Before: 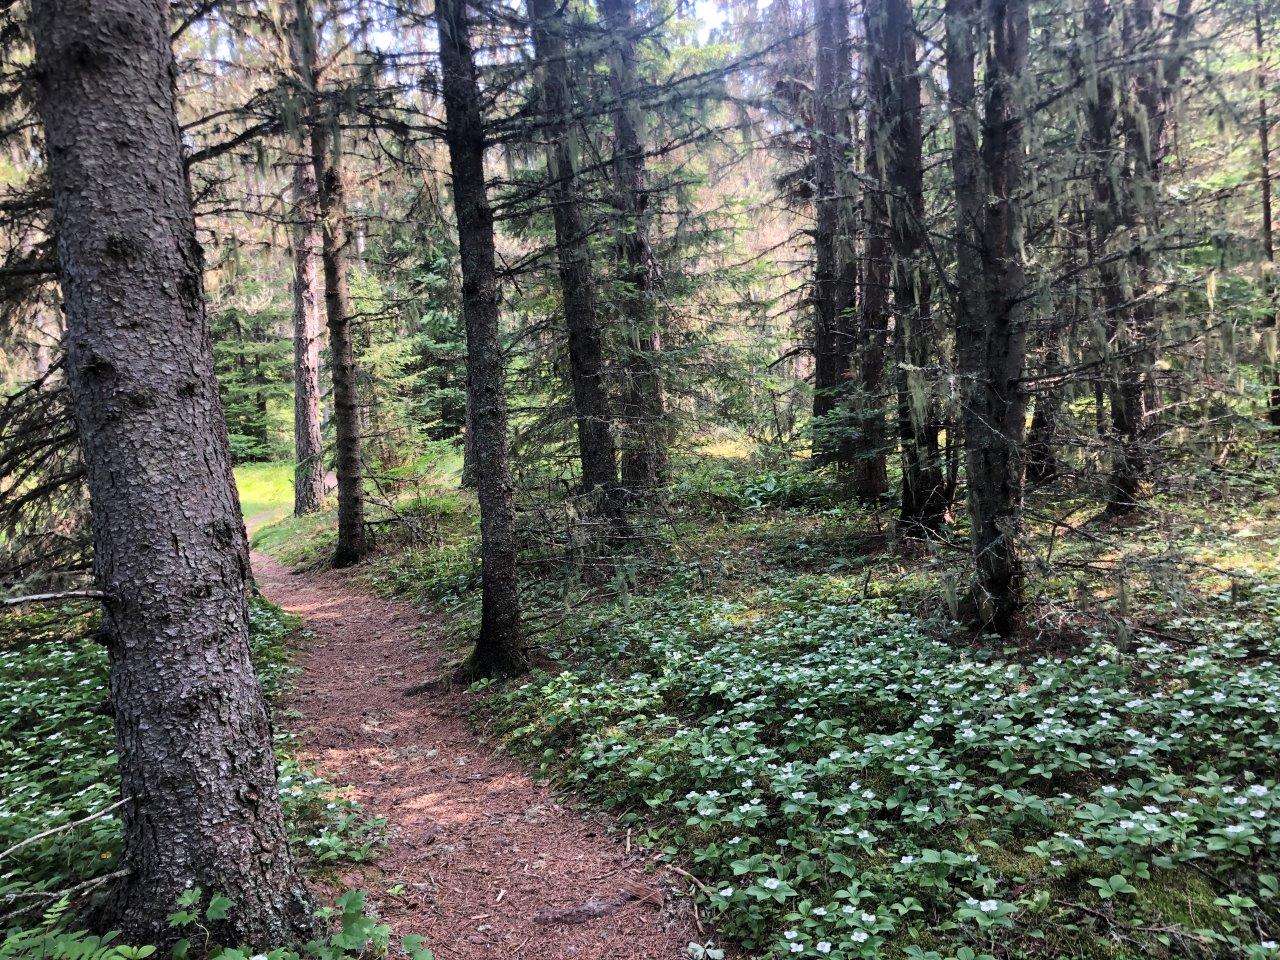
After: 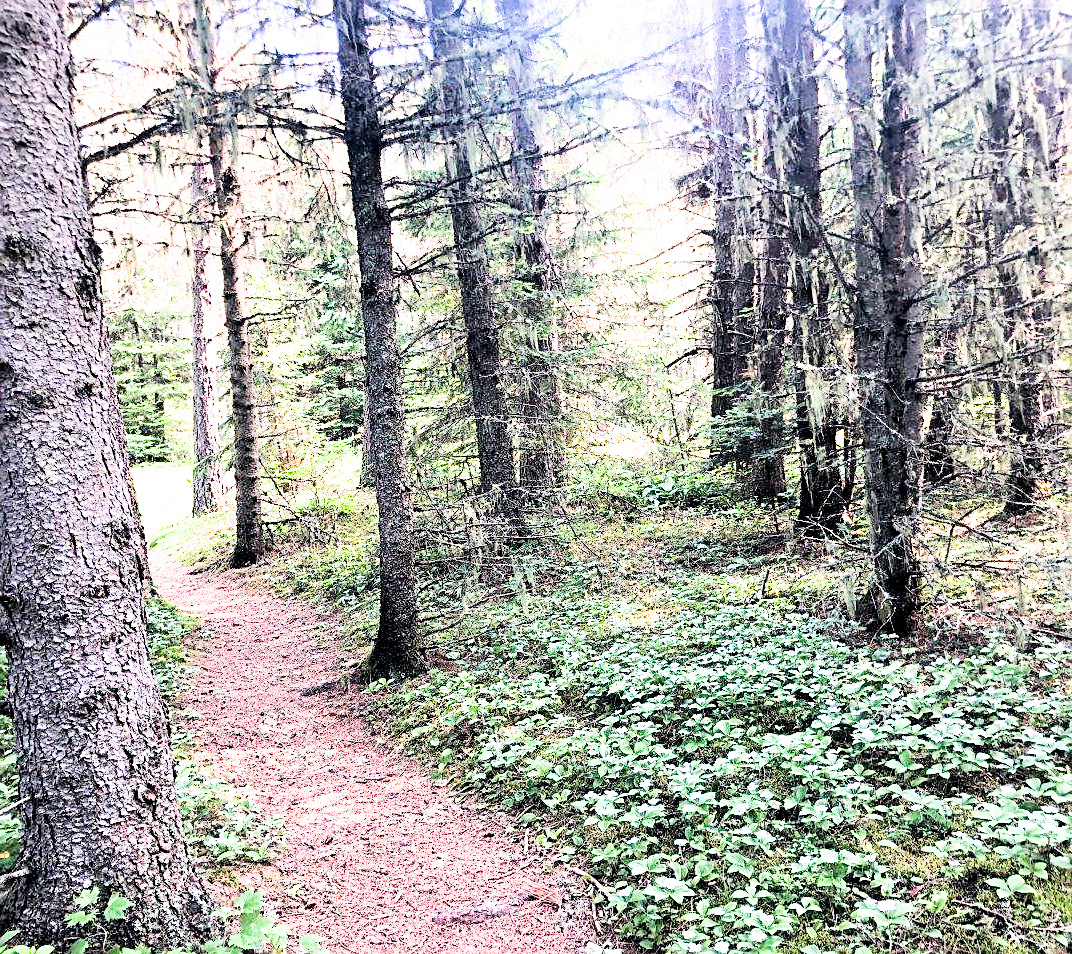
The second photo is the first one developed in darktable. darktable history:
white balance: red 1.009, blue 1.027
filmic rgb: black relative exposure -5 EV, hardness 2.88, contrast 1.3, highlights saturation mix -30%
exposure: black level correction 0.001, exposure 2.607 EV, compensate exposure bias true, compensate highlight preservation false
color balance rgb: shadows lift › hue 87.51°, highlights gain › chroma 1.35%, highlights gain › hue 55.1°, global offset › chroma 0.13%, global offset › hue 253.66°, perceptual saturation grading › global saturation 16.38%
contrast brightness saturation: contrast 0.05
sharpen: on, module defaults
crop: left 8.026%, right 7.374%
